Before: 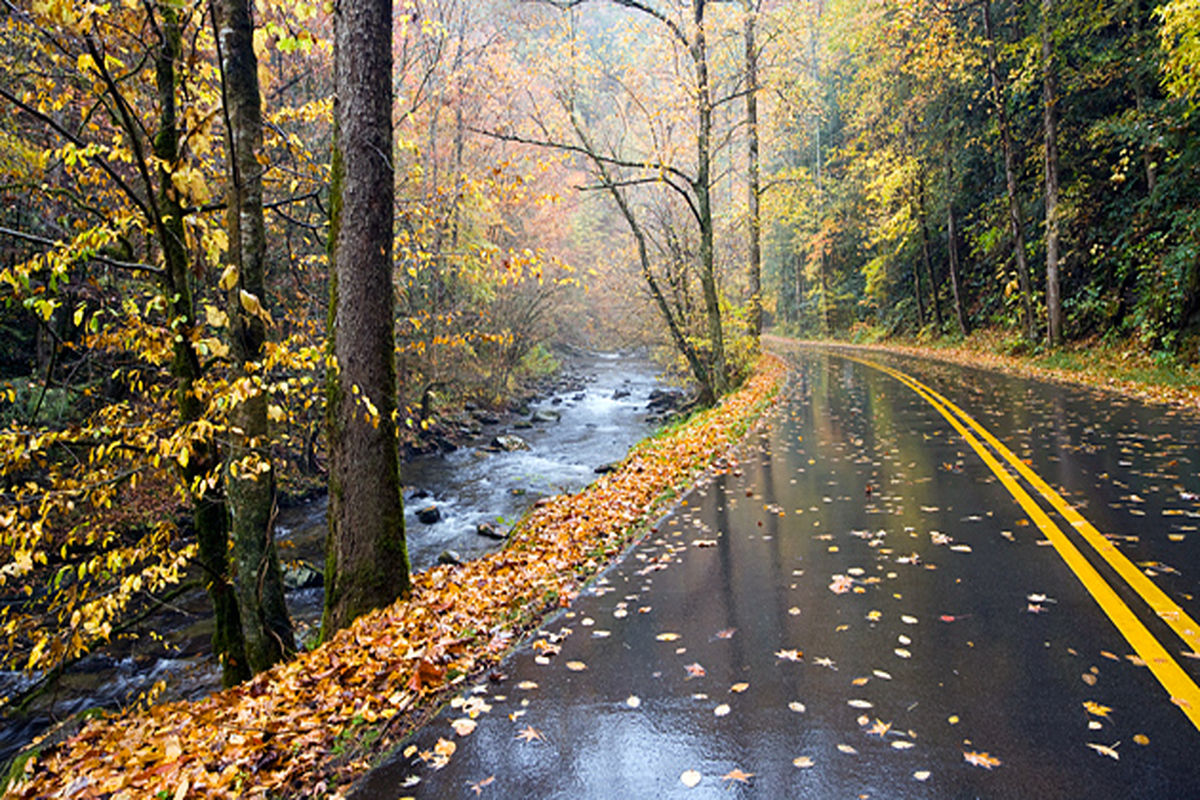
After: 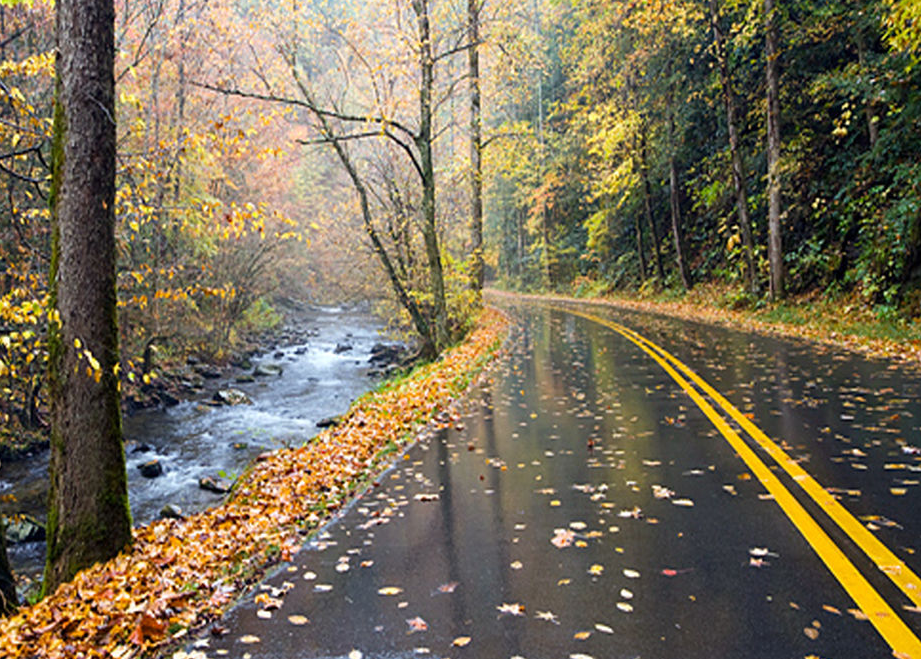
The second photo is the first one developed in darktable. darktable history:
crop: left 23.203%, top 5.869%, bottom 11.696%
